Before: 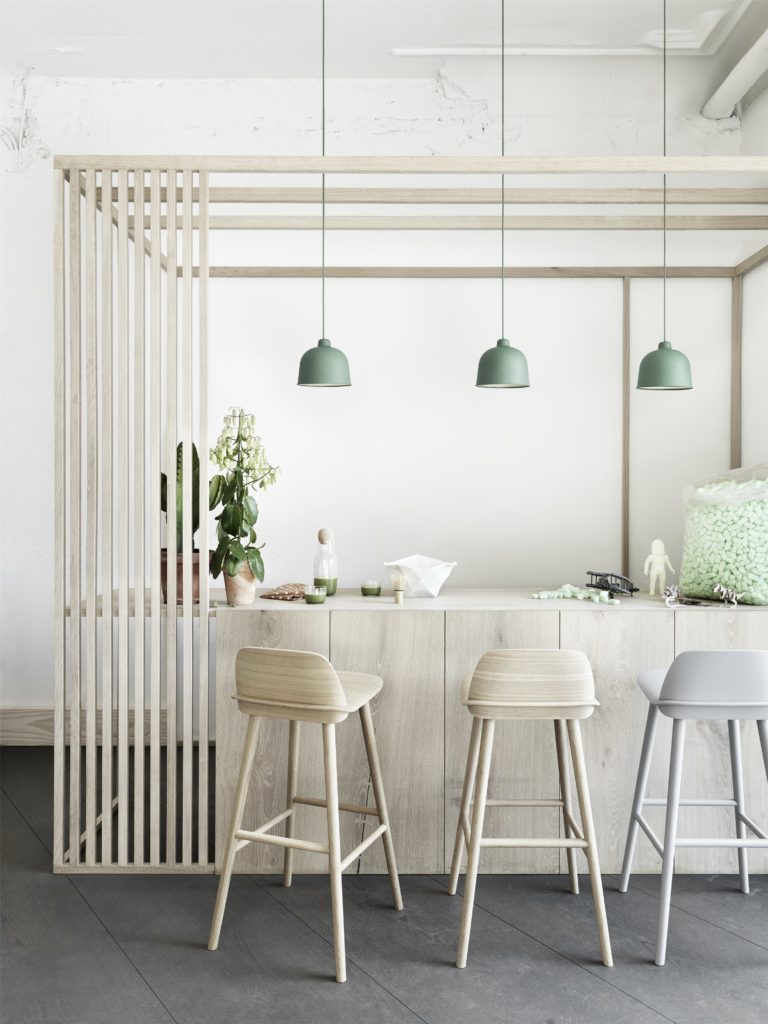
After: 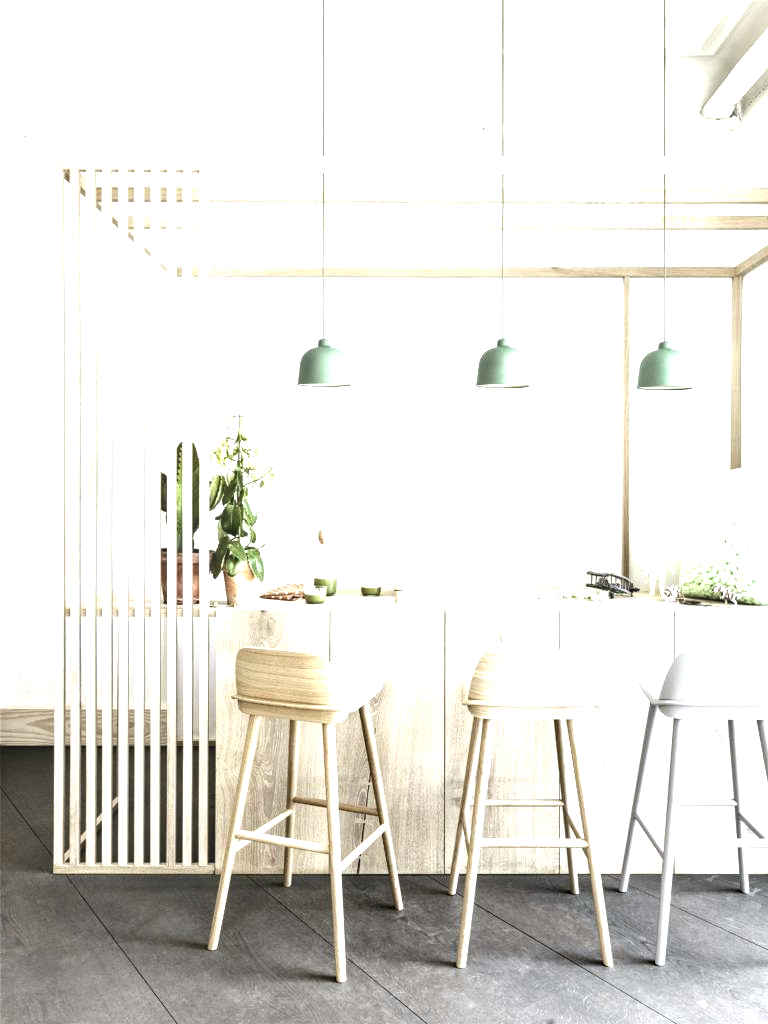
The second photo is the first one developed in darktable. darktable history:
local contrast: on, module defaults
exposure: black level correction 0, exposure 0.7 EV, compensate exposure bias true, compensate highlight preservation false
haze removal: compatibility mode true, adaptive false
color balance: mode lift, gamma, gain (sRGB), lift [1, 0.99, 1.01, 0.992], gamma [1, 1.037, 0.974, 0.963]
tone equalizer: -8 EV -0.75 EV, -7 EV -0.7 EV, -6 EV -0.6 EV, -5 EV -0.4 EV, -3 EV 0.4 EV, -2 EV 0.6 EV, -1 EV 0.7 EV, +0 EV 0.75 EV, edges refinement/feathering 500, mask exposure compensation -1.57 EV, preserve details no
